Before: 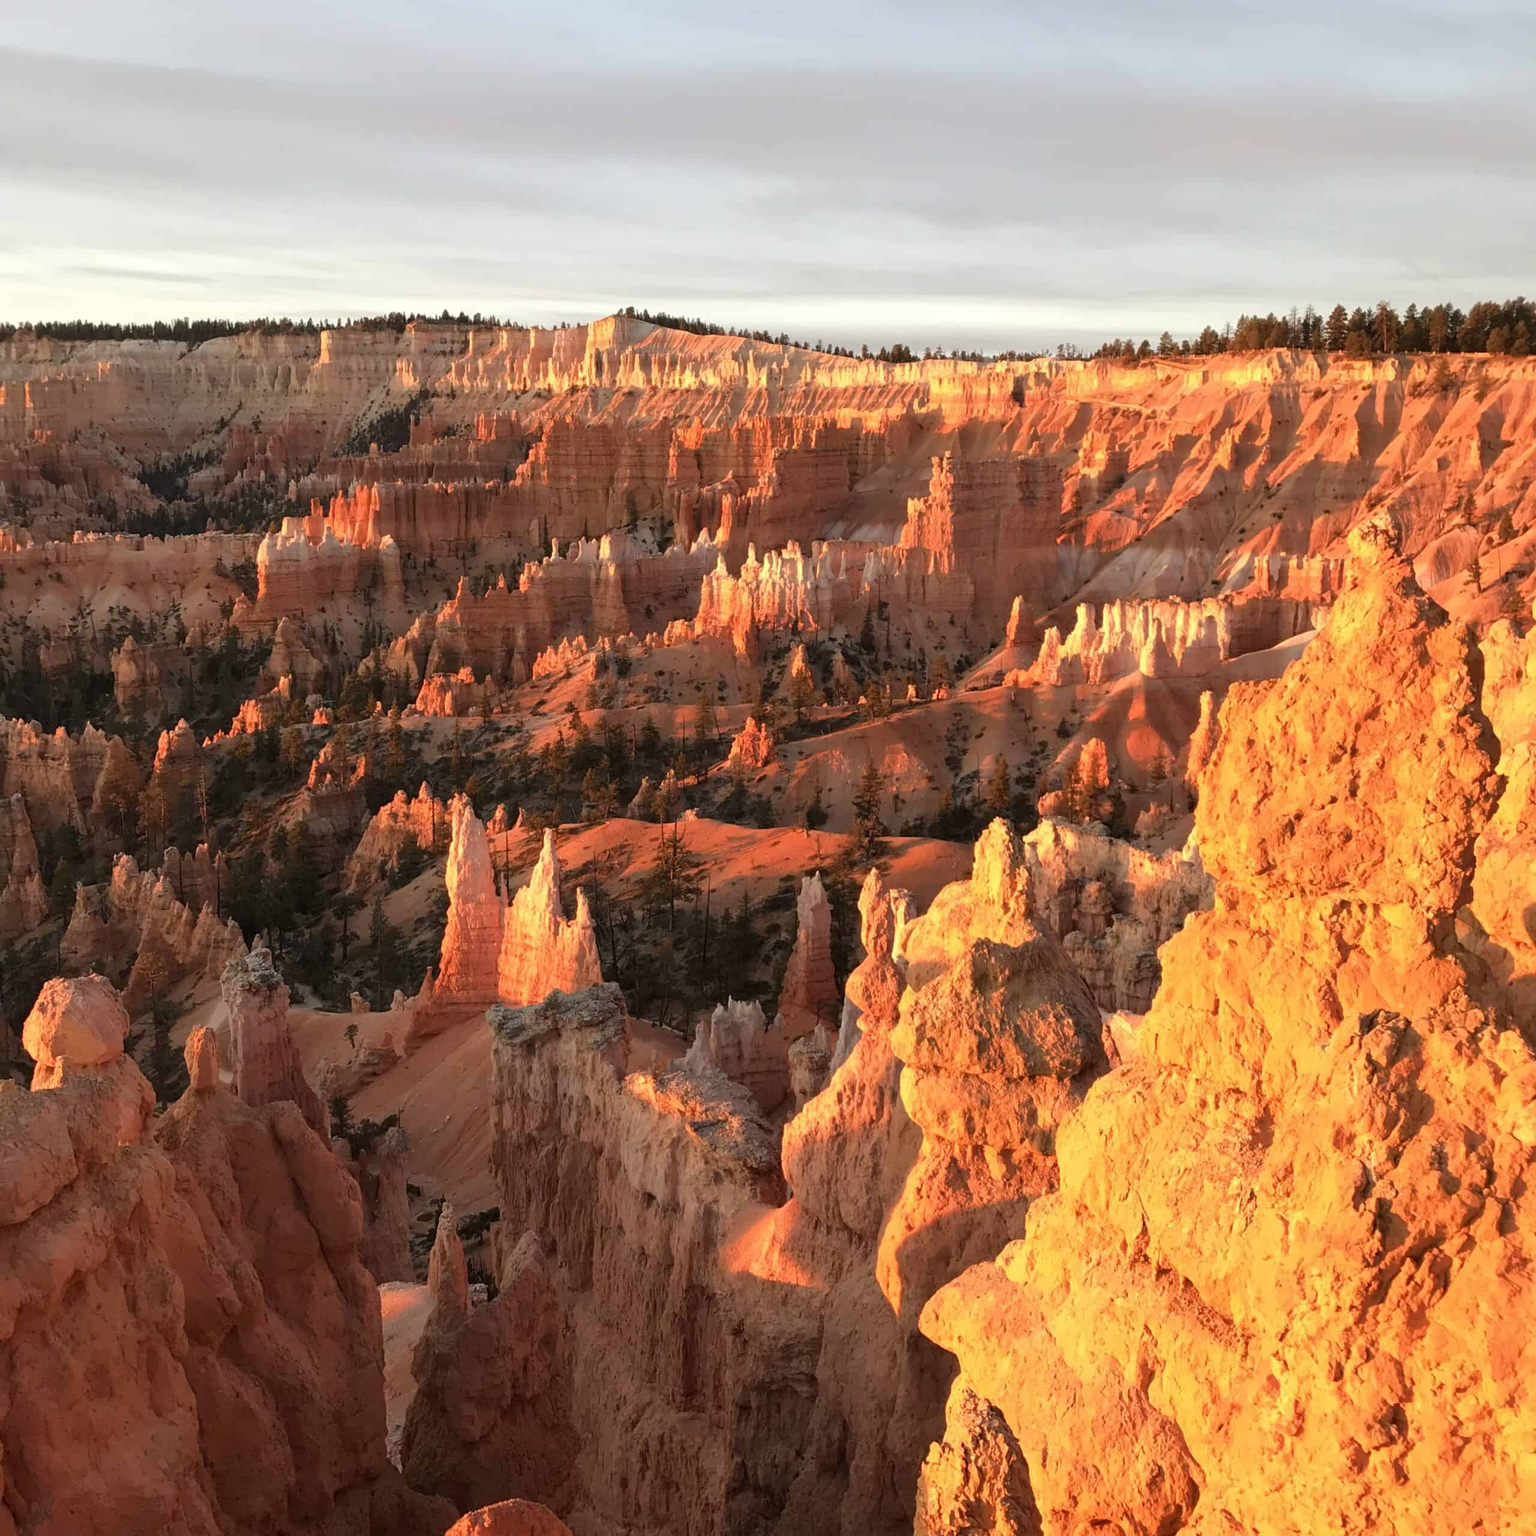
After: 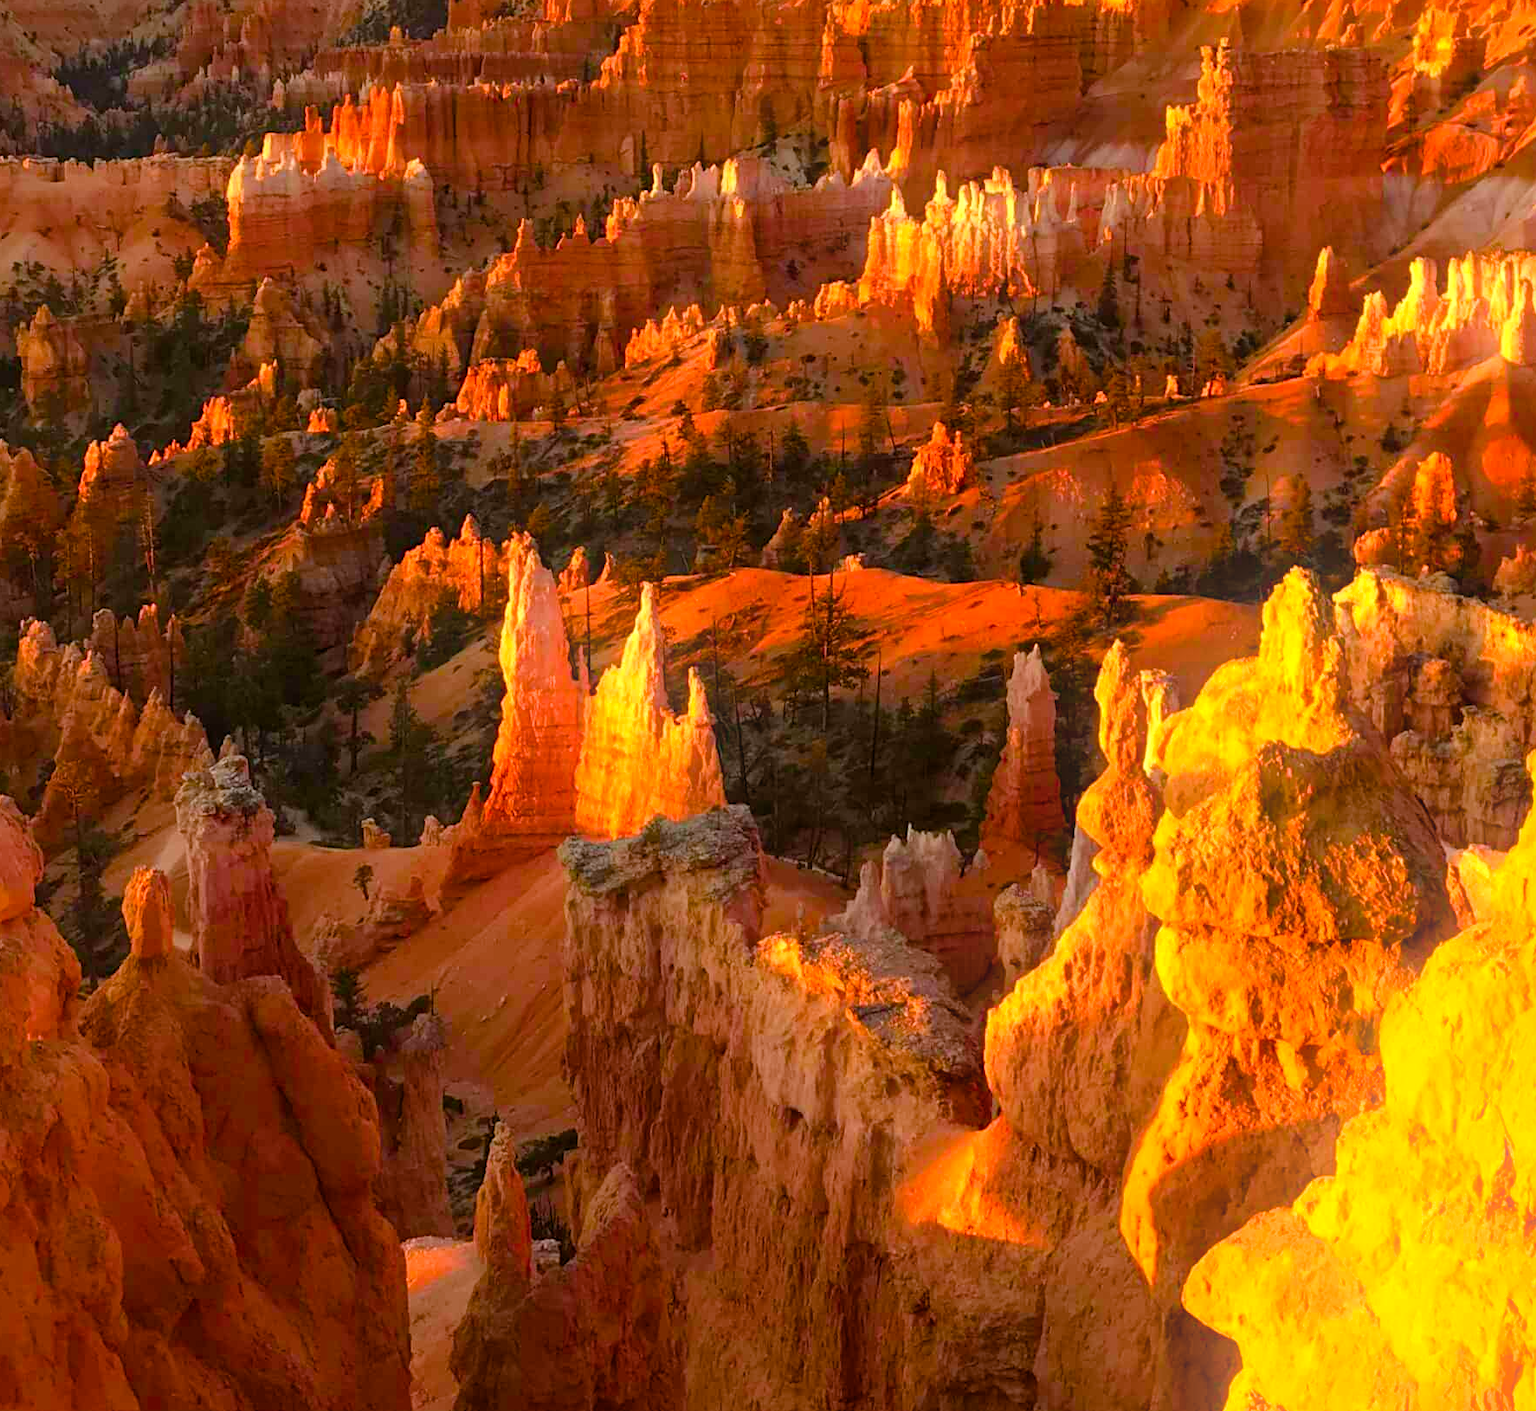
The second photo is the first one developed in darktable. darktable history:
crop: left 6.488%, top 27.668%, right 24.183%, bottom 8.656%
bloom: size 16%, threshold 98%, strength 20%
levels: levels [0, 0.474, 0.947]
color balance rgb: perceptual saturation grading › global saturation 20%, perceptual saturation grading › highlights -25%, perceptual saturation grading › shadows 25%, global vibrance 50%
white balance: red 1, blue 1
